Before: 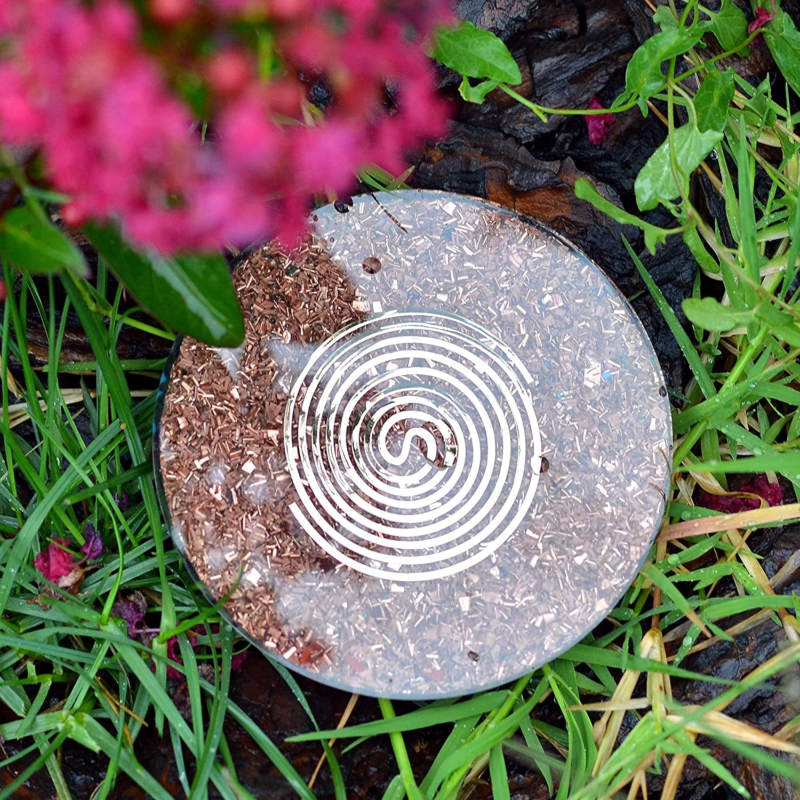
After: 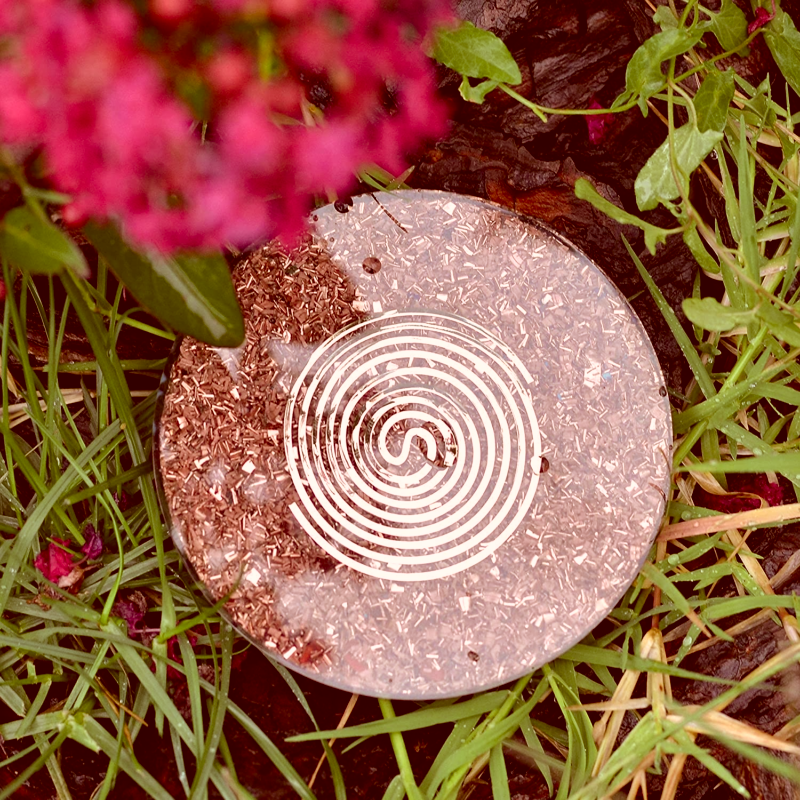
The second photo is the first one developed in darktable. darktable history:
color correction: highlights a* 9.47, highlights b* 9.09, shadows a* 39.88, shadows b* 39.47, saturation 0.77
